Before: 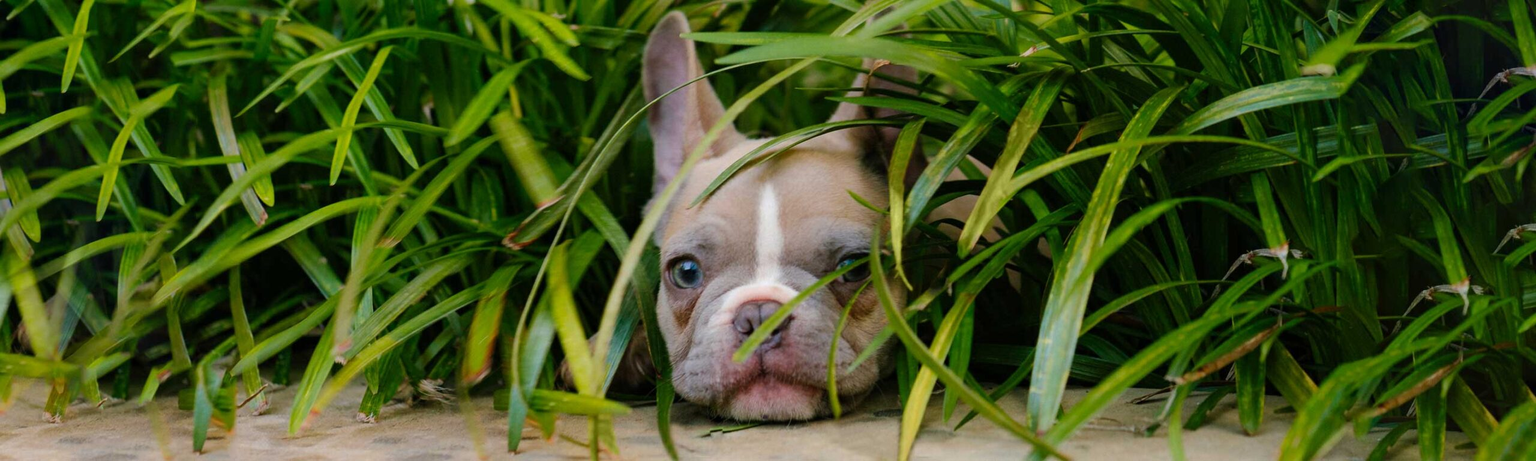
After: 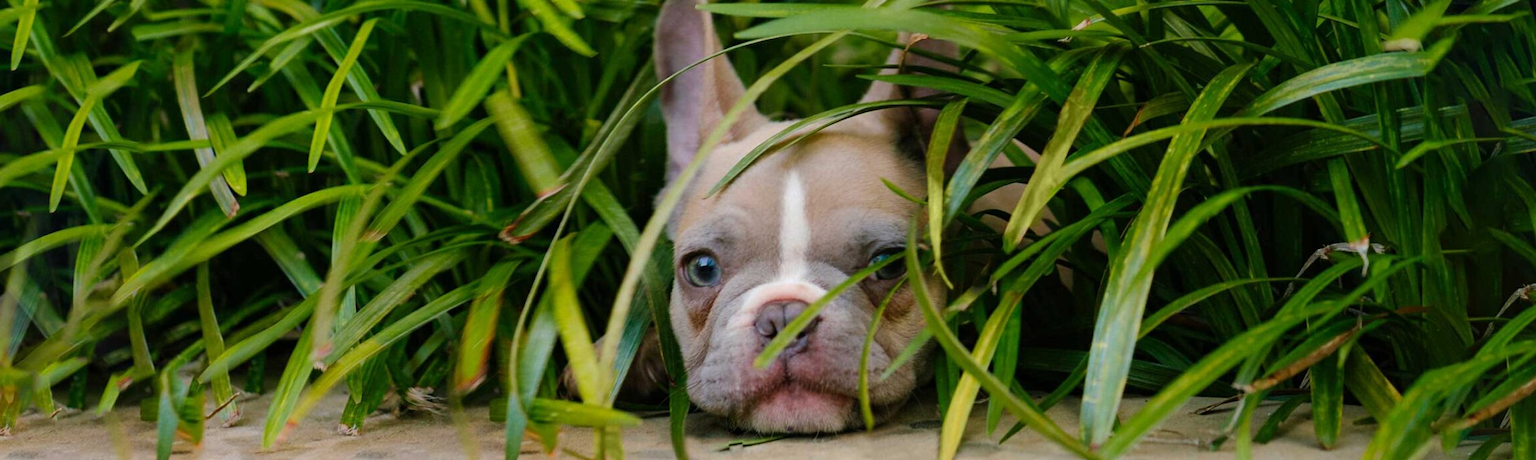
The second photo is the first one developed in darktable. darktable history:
crop: left 3.395%, top 6.398%, right 6.219%, bottom 3.3%
